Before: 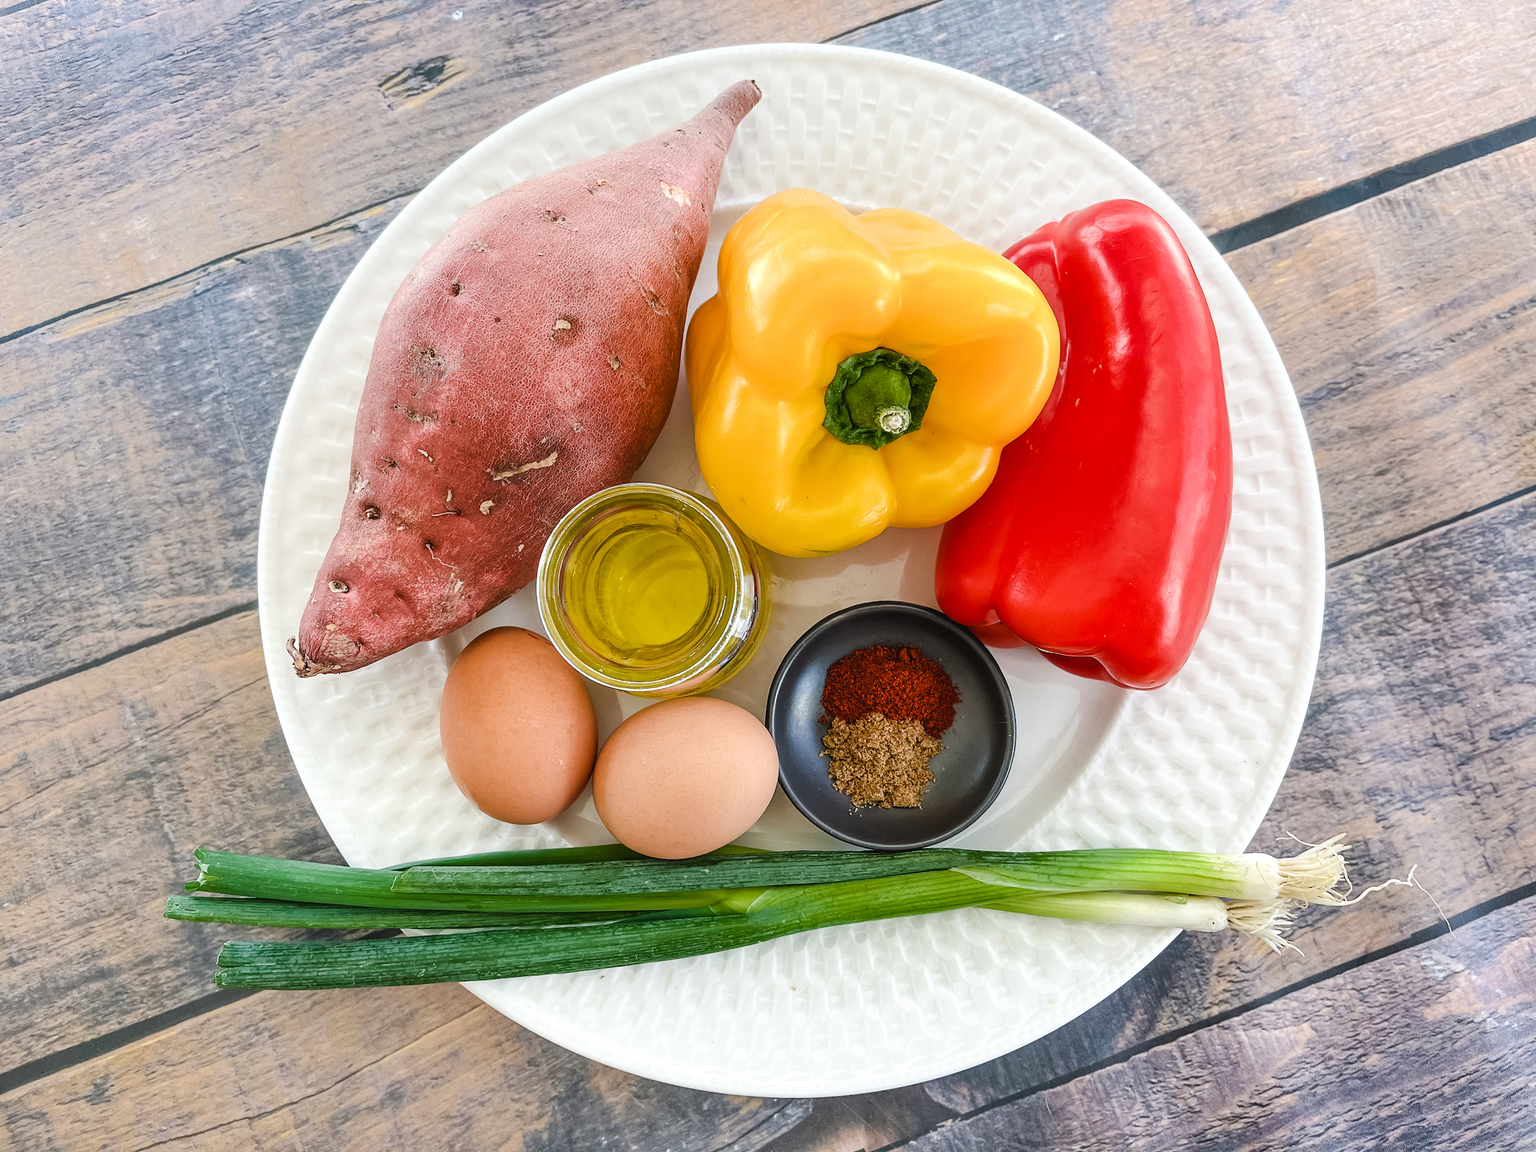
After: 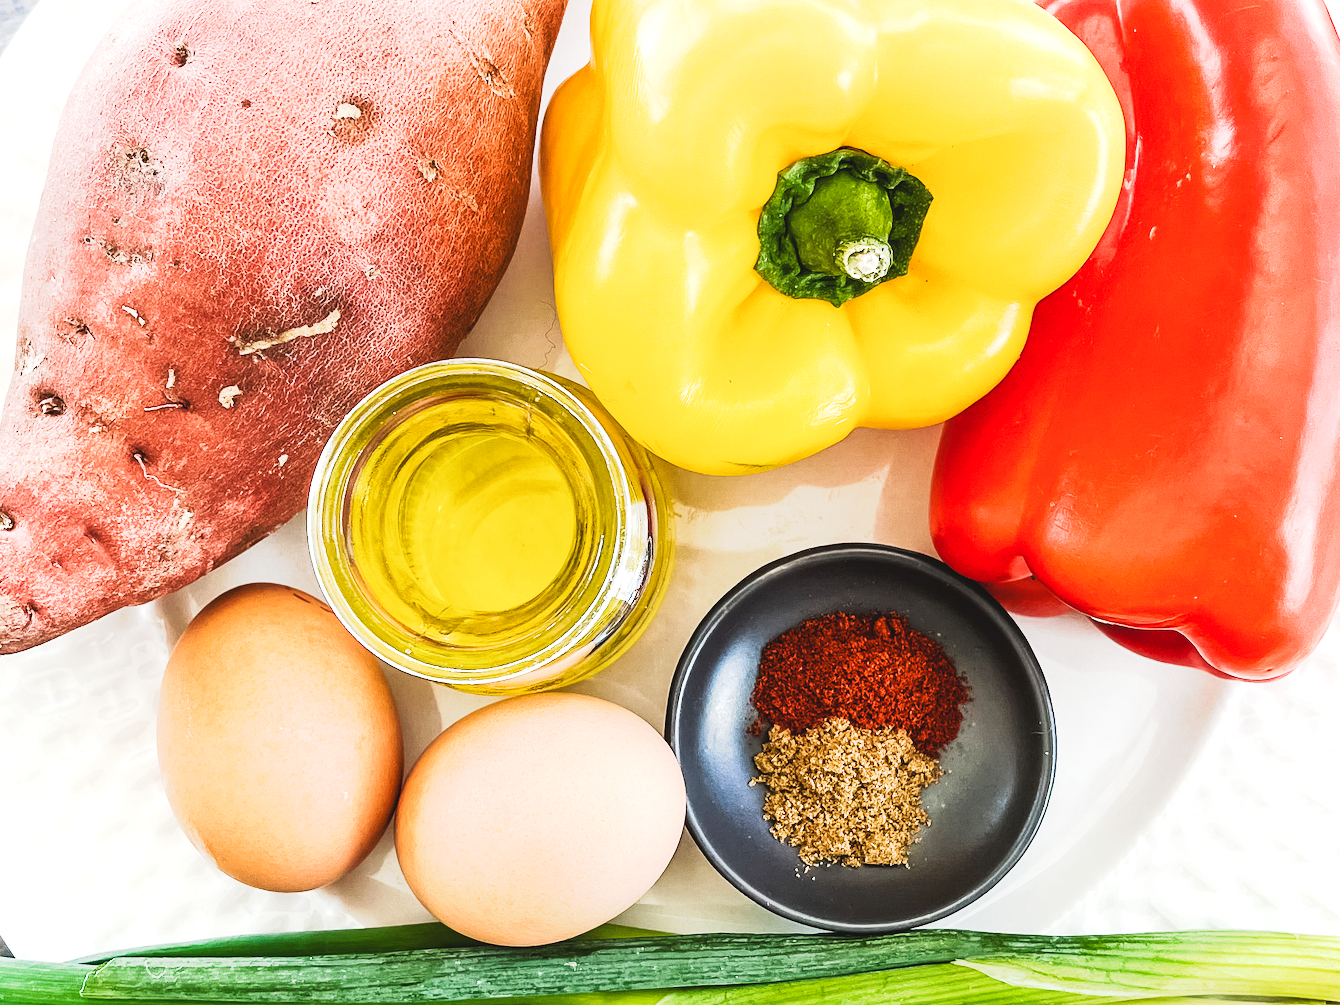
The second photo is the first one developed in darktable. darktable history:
tone equalizer: -8 EV -0.417 EV, -7 EV -0.389 EV, -6 EV -0.333 EV, -5 EV -0.222 EV, -3 EV 0.222 EV, -2 EV 0.333 EV, -1 EV 0.389 EV, +0 EV 0.417 EV, edges refinement/feathering 500, mask exposure compensation -1.57 EV, preserve details no
tone curve: curves: ch0 [(0, 0) (0.003, 0.045) (0.011, 0.051) (0.025, 0.057) (0.044, 0.074) (0.069, 0.096) (0.1, 0.125) (0.136, 0.16) (0.177, 0.201) (0.224, 0.242) (0.277, 0.299) (0.335, 0.362) (0.399, 0.432) (0.468, 0.512) (0.543, 0.601) (0.623, 0.691) (0.709, 0.786) (0.801, 0.876) (0.898, 0.927) (1, 1)], preserve colors none
base curve: curves: ch0 [(0, 0) (0.204, 0.334) (0.55, 0.733) (1, 1)], preserve colors none
crop and rotate: left 22.13%, top 22.054%, right 22.026%, bottom 22.102%
